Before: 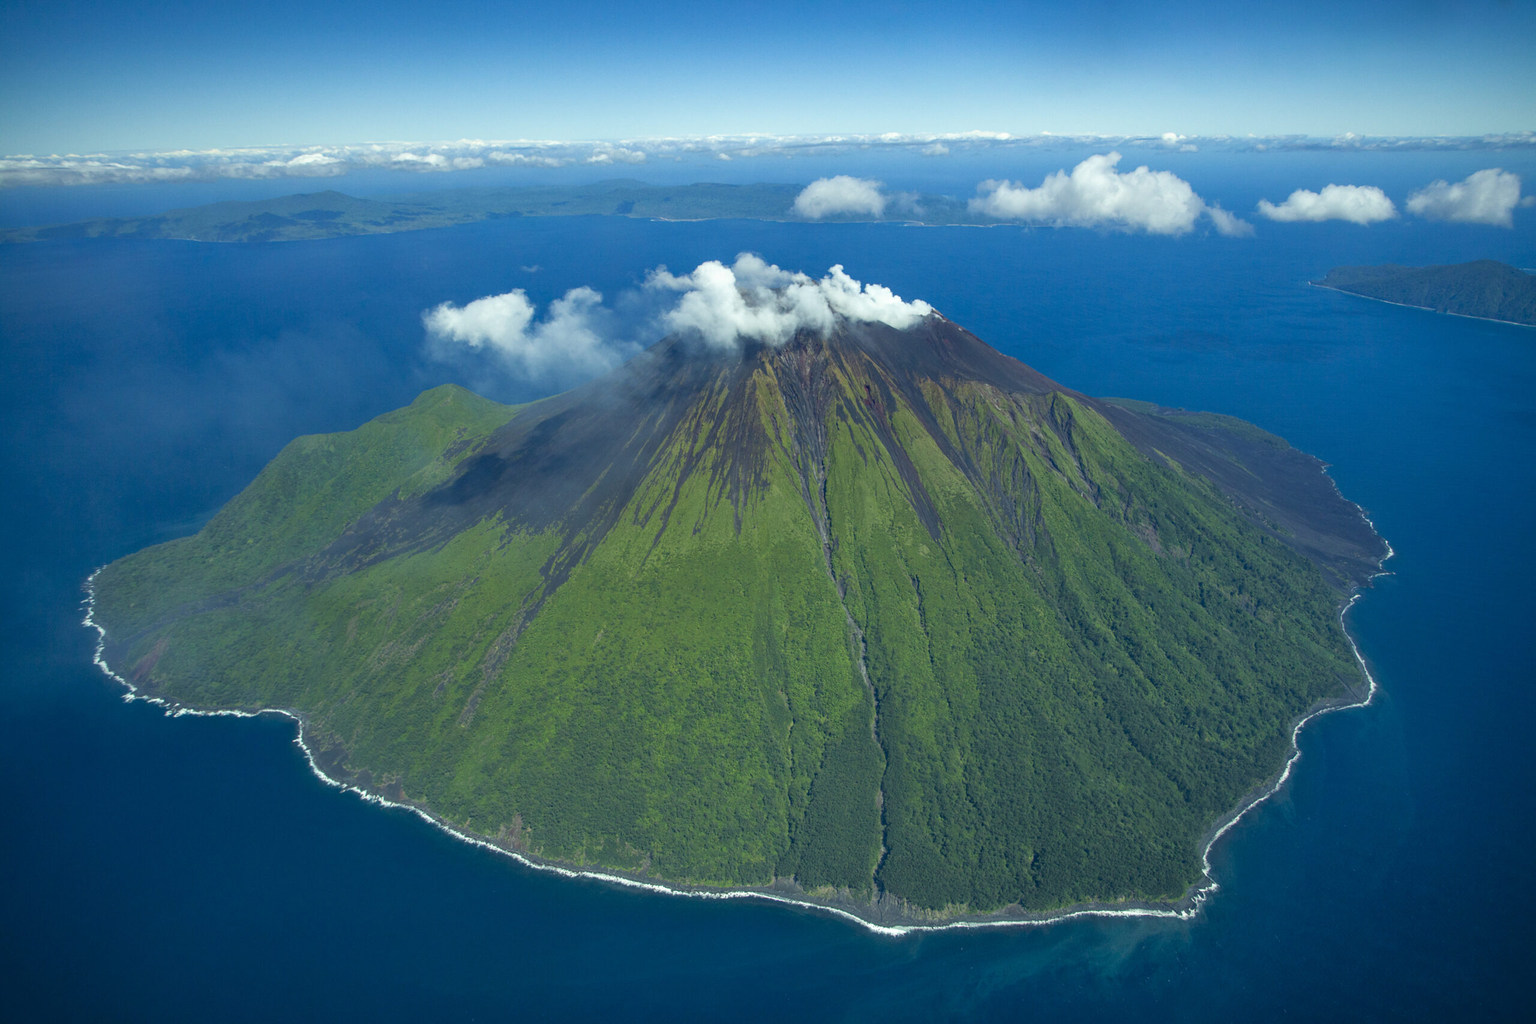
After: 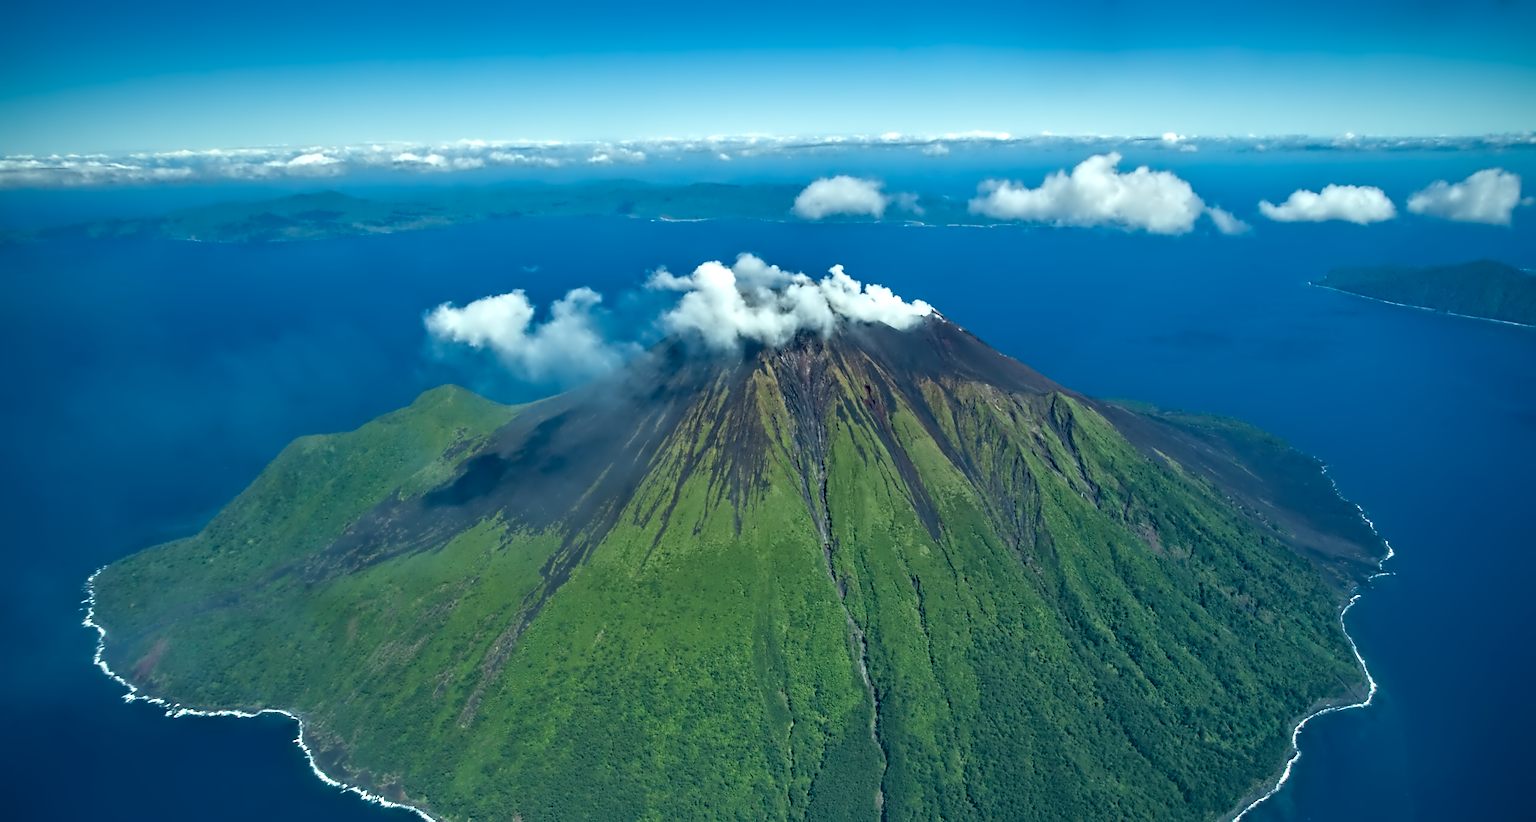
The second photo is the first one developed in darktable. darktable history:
crop: bottom 19.644%
contrast equalizer: octaves 7, y [[0.5, 0.542, 0.583, 0.625, 0.667, 0.708], [0.5 ×6], [0.5 ×6], [0, 0.033, 0.067, 0.1, 0.133, 0.167], [0, 0.05, 0.1, 0.15, 0.2, 0.25]]
